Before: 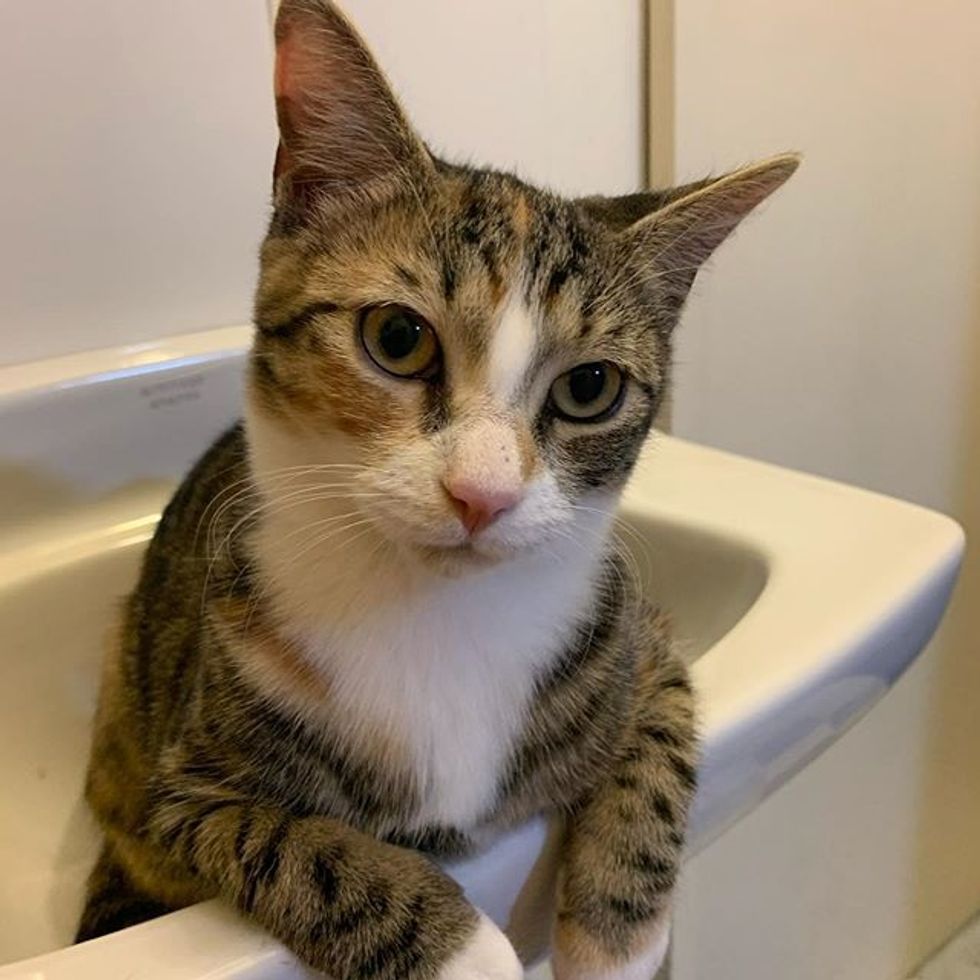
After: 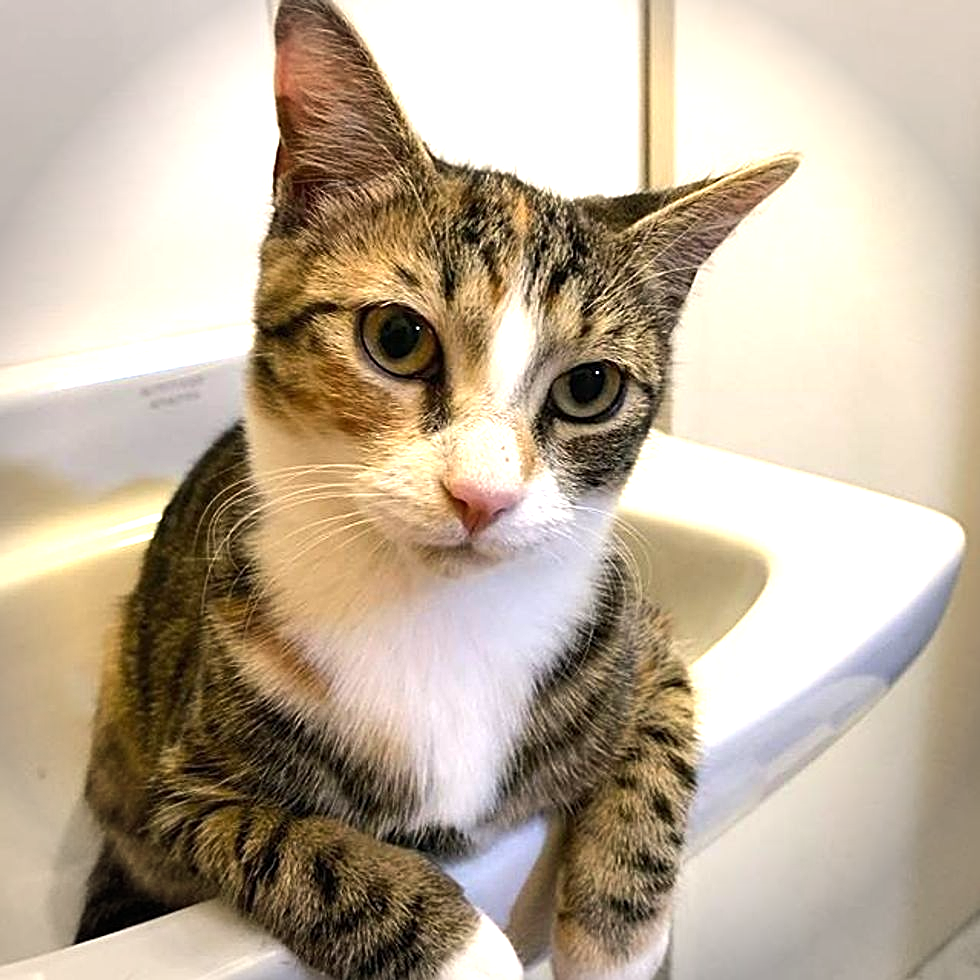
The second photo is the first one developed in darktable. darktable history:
sharpen: on, module defaults
vignetting: fall-off start 88.03%, fall-off radius 24.9%
exposure: black level correction 0, exposure 0.9 EV, compensate highlight preservation false
tone equalizer: -8 EV -0.417 EV, -7 EV -0.389 EV, -6 EV -0.333 EV, -5 EV -0.222 EV, -3 EV 0.222 EV, -2 EV 0.333 EV, -1 EV 0.389 EV, +0 EV 0.417 EV, edges refinement/feathering 500, mask exposure compensation -1.57 EV, preserve details no
